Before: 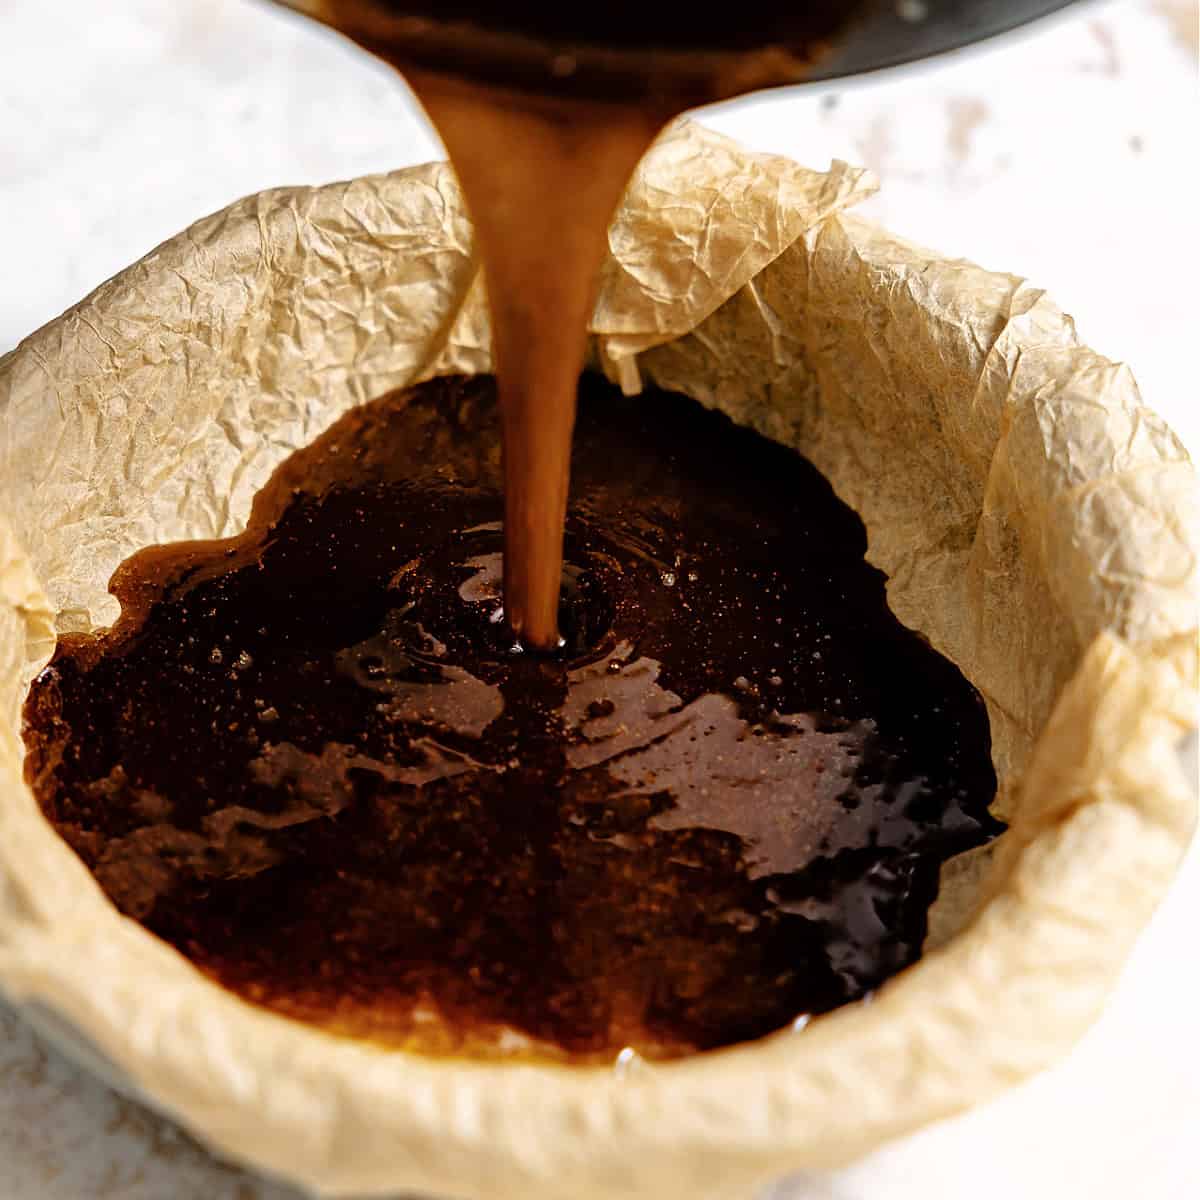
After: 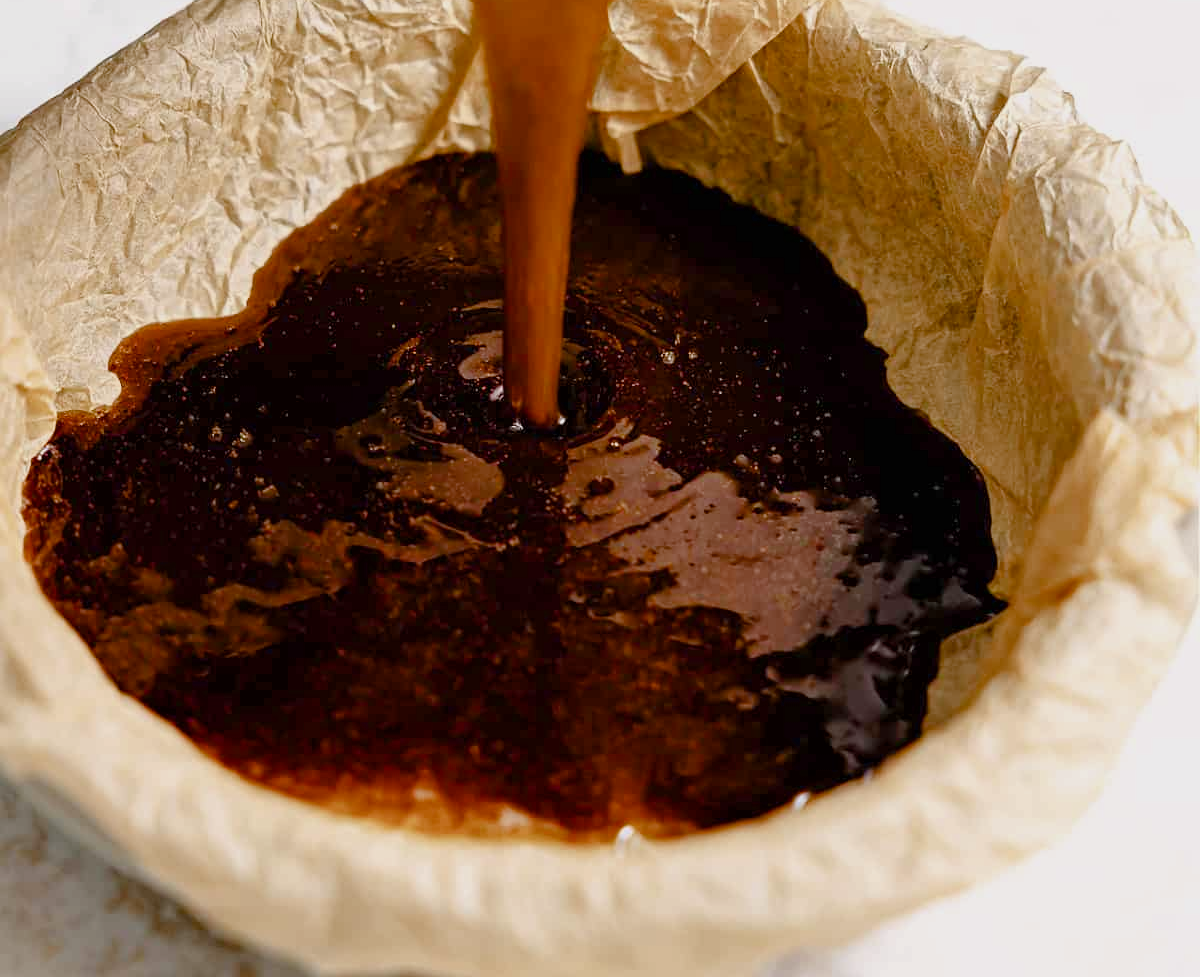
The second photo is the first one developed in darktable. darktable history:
crop and rotate: top 18.507%
color balance rgb: shadows lift › chroma 1%, shadows lift › hue 113°, highlights gain › chroma 0.2%, highlights gain › hue 333°, perceptual saturation grading › global saturation 20%, perceptual saturation grading › highlights -50%, perceptual saturation grading › shadows 25%, contrast -10%
exposure: compensate highlight preservation false
